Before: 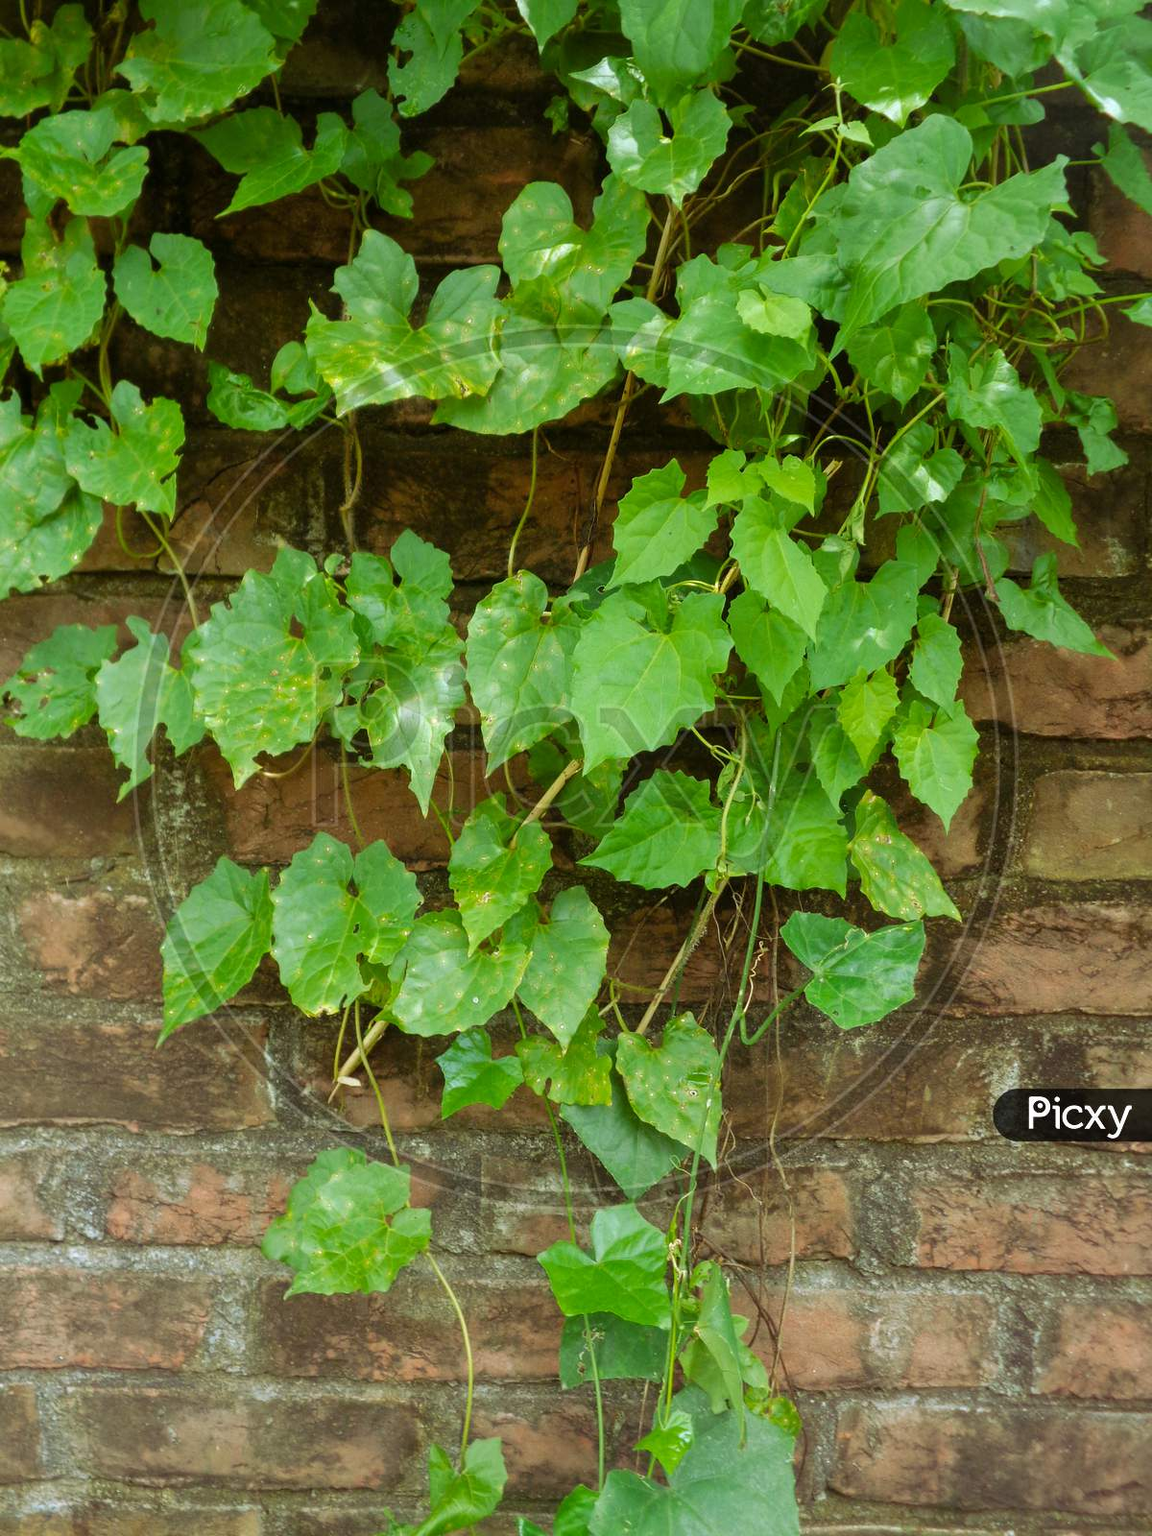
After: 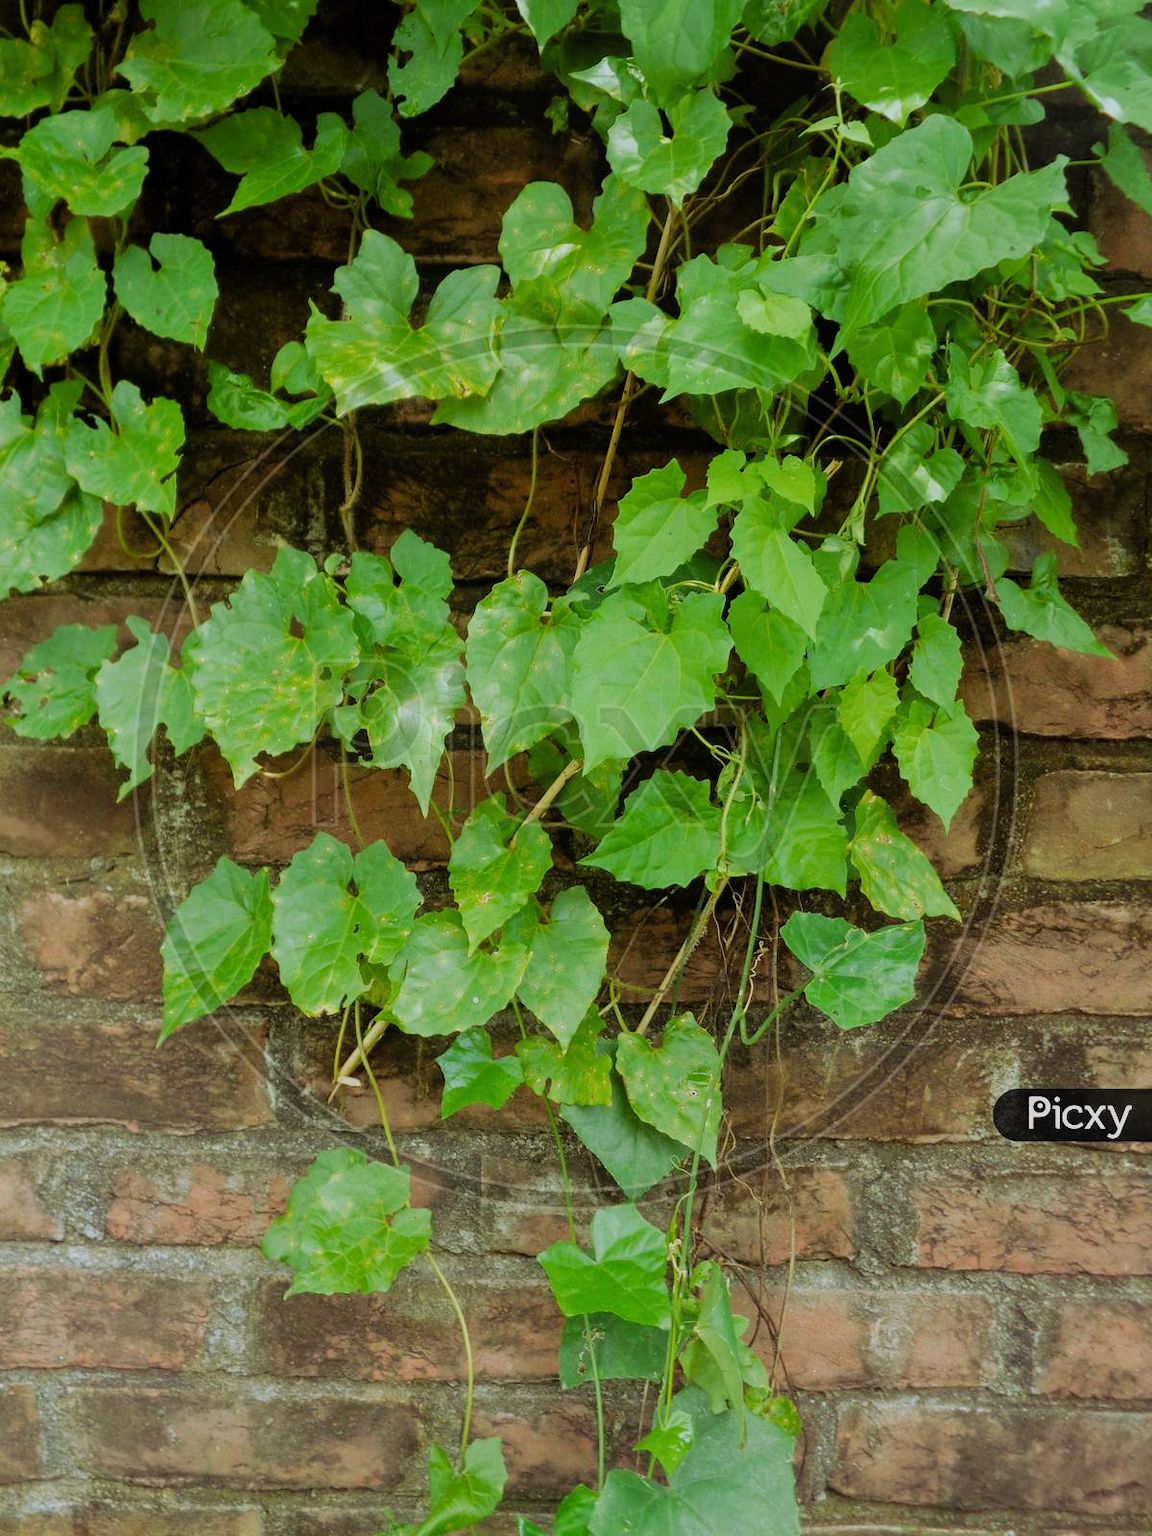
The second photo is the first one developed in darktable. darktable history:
bloom: on, module defaults
filmic rgb: black relative exposure -7.65 EV, white relative exposure 4.56 EV, hardness 3.61
rgb levels: preserve colors max RGB
